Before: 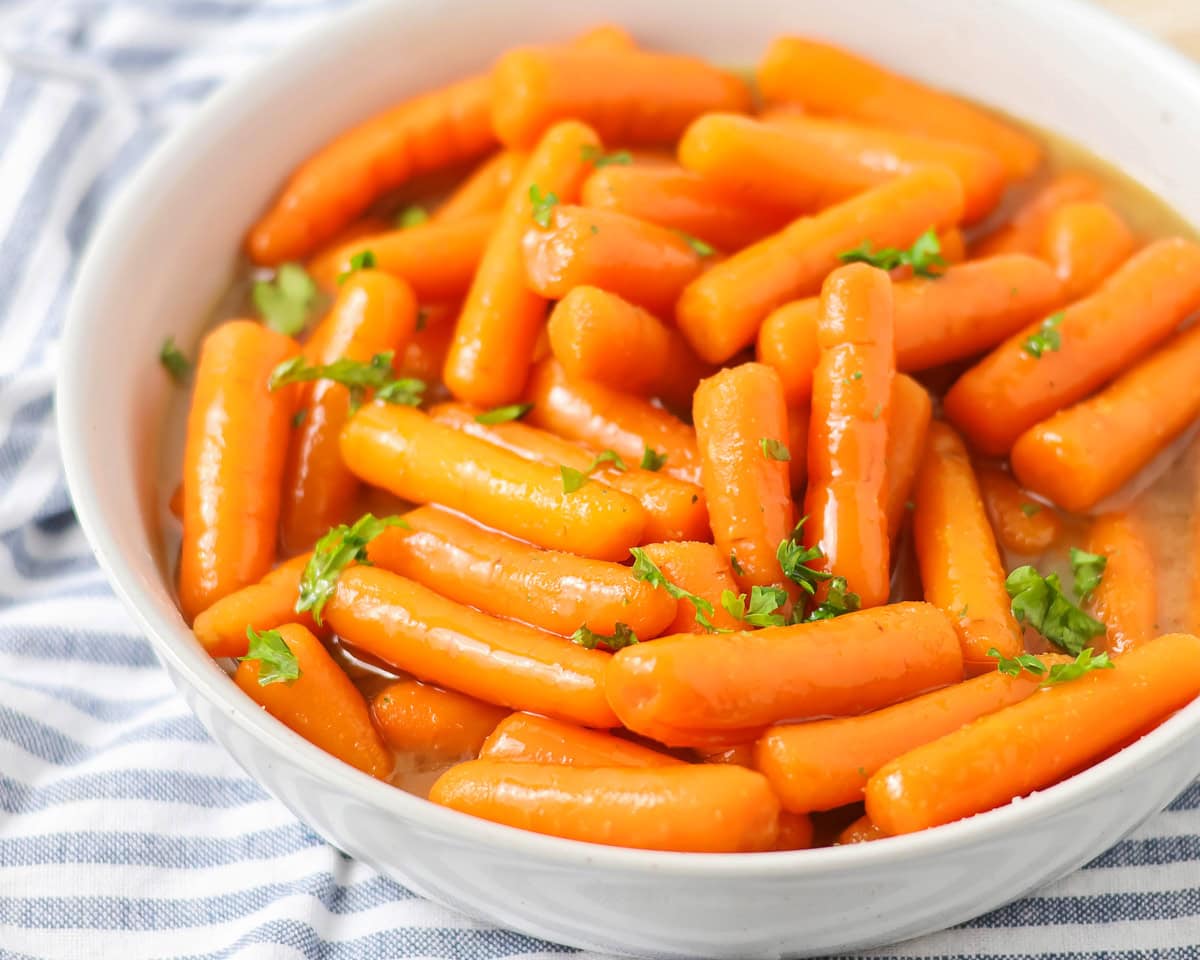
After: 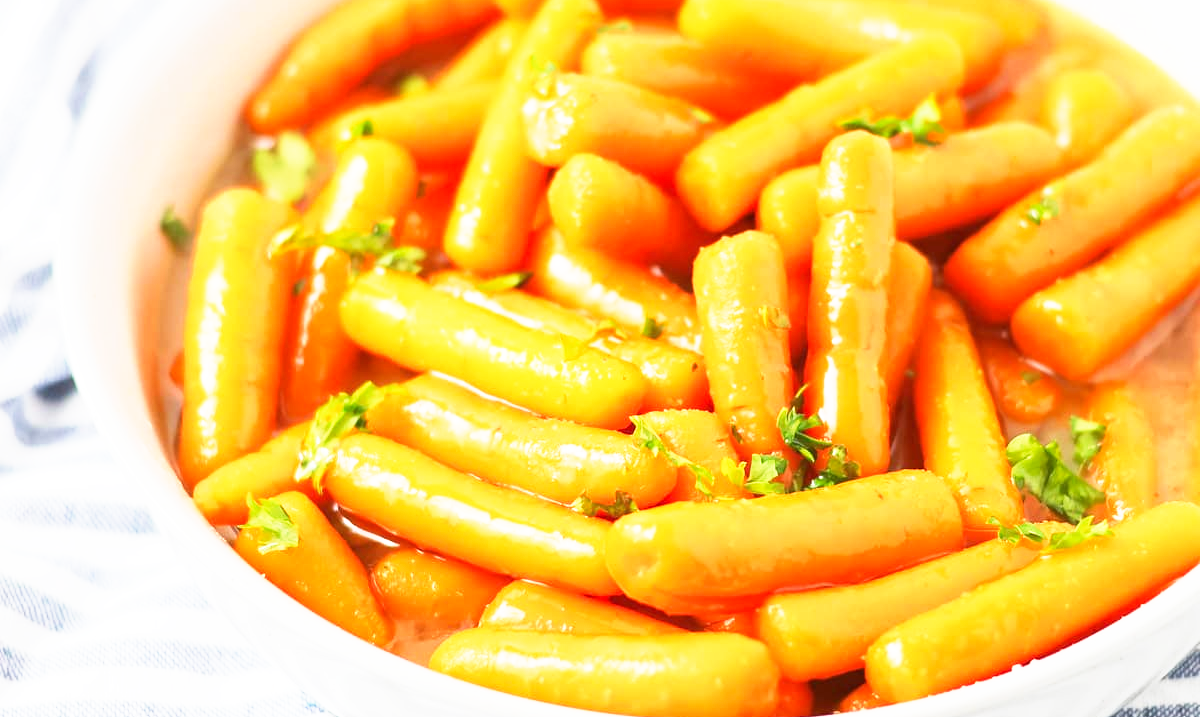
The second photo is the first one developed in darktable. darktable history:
base curve: curves: ch0 [(0, 0) (0.495, 0.917) (1, 1)], preserve colors none
crop: top 13.773%, bottom 11.489%
